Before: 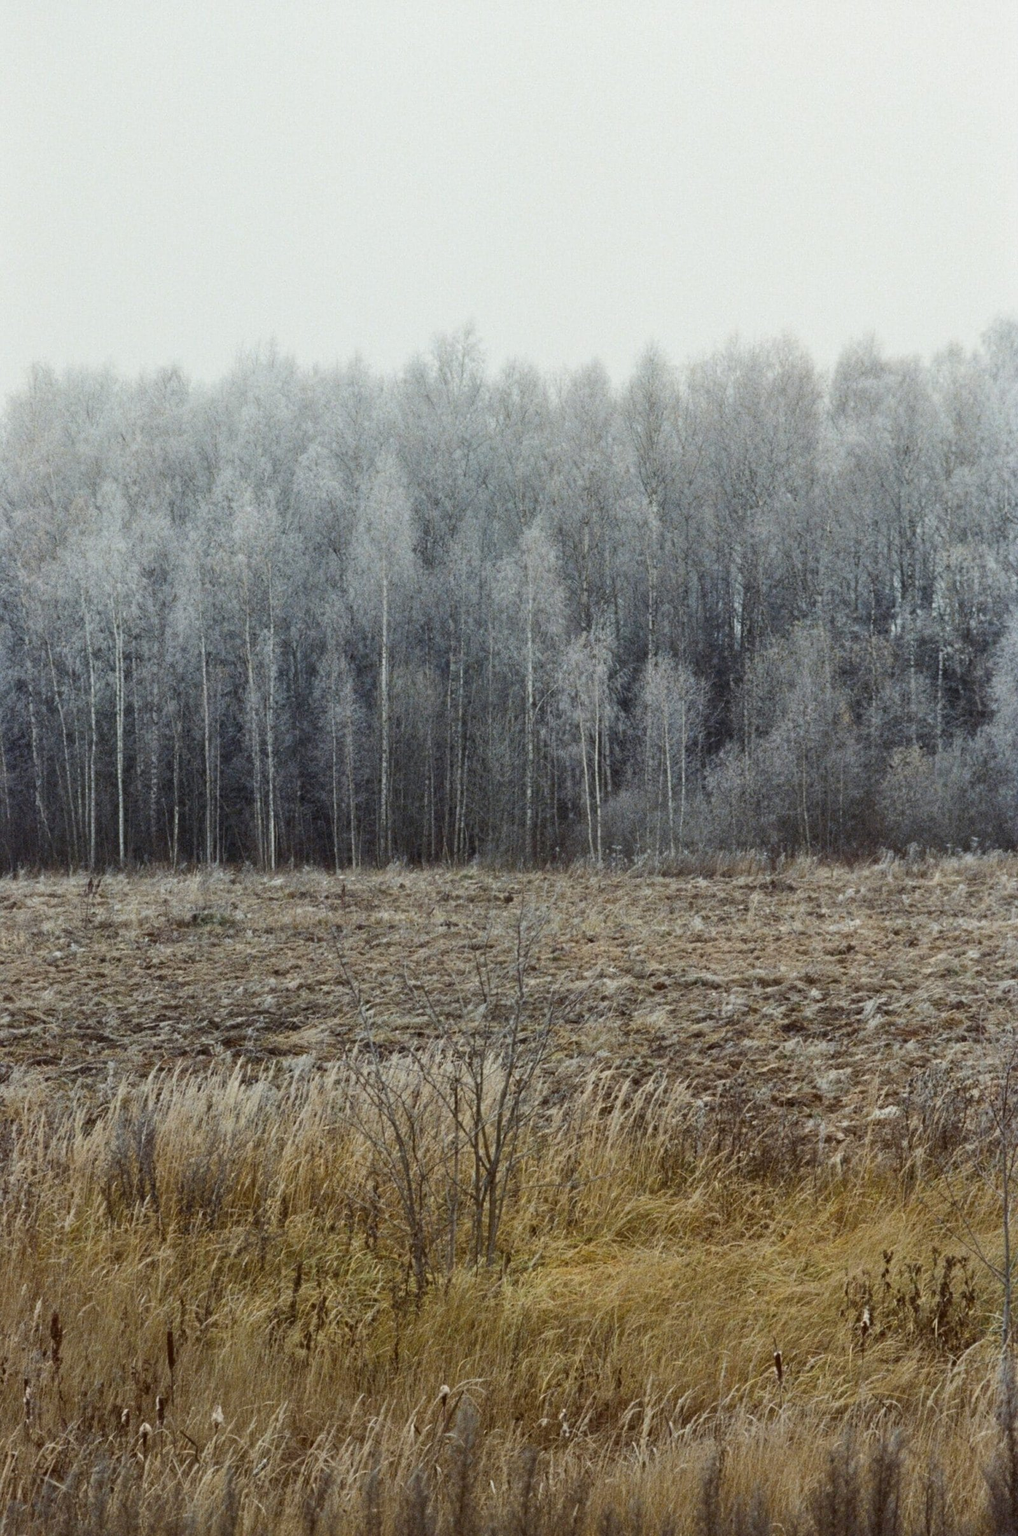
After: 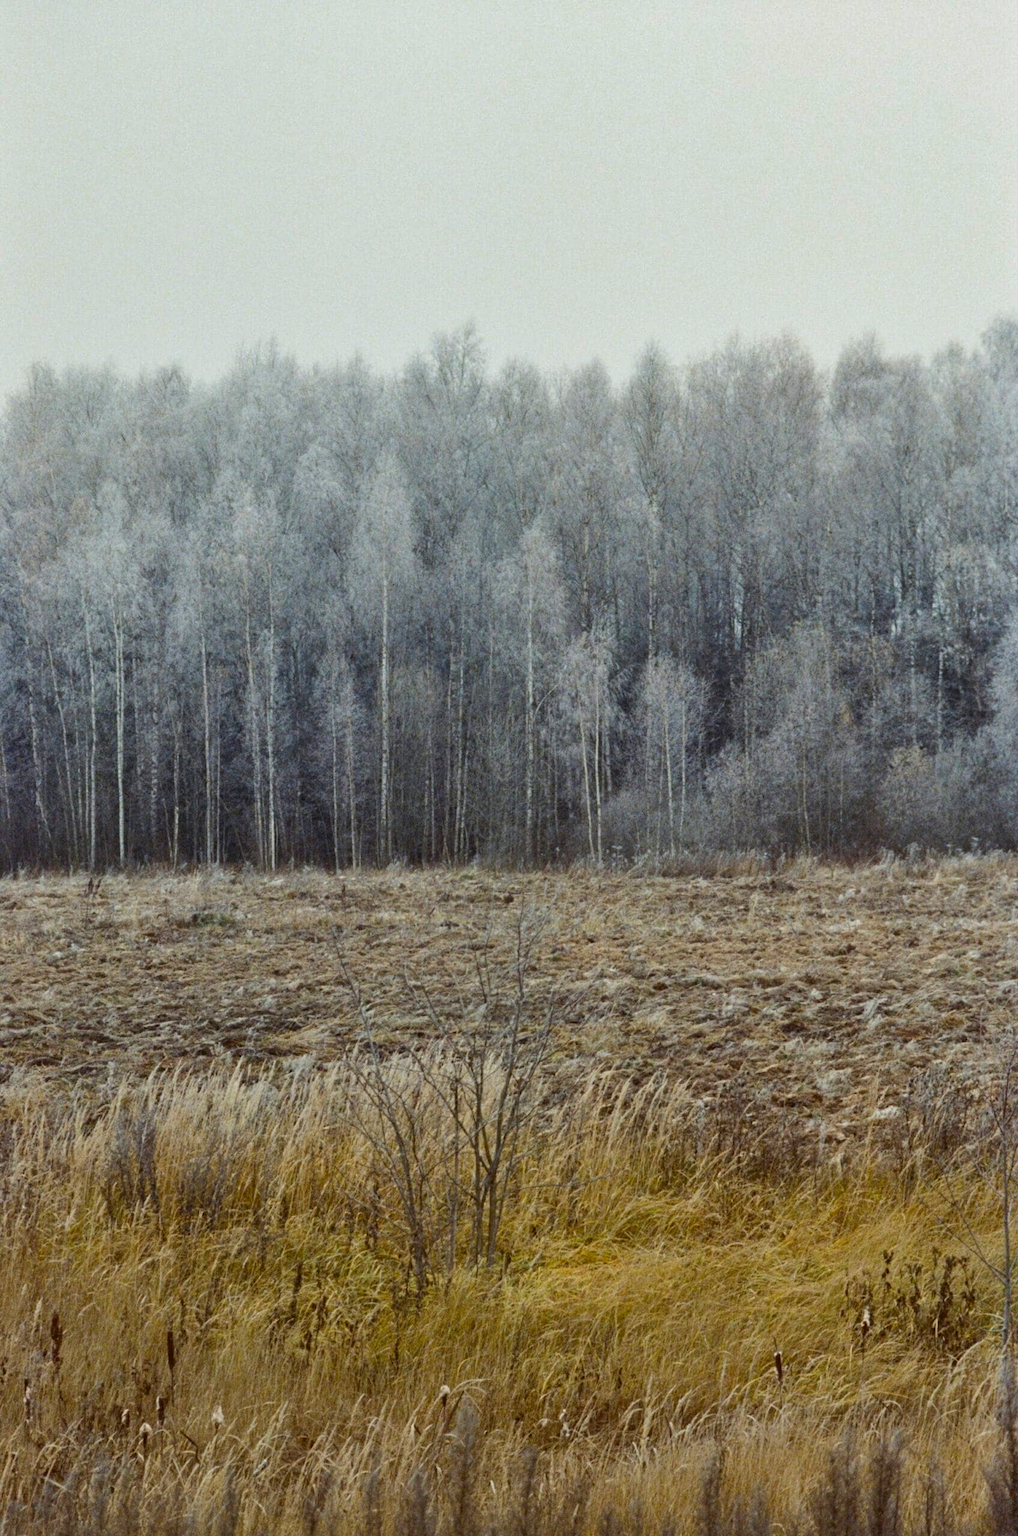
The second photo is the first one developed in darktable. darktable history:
color balance rgb: perceptual saturation grading › global saturation 20%, global vibrance 20%
shadows and highlights: white point adjustment 0.05, highlights color adjustment 55.9%, soften with gaussian
